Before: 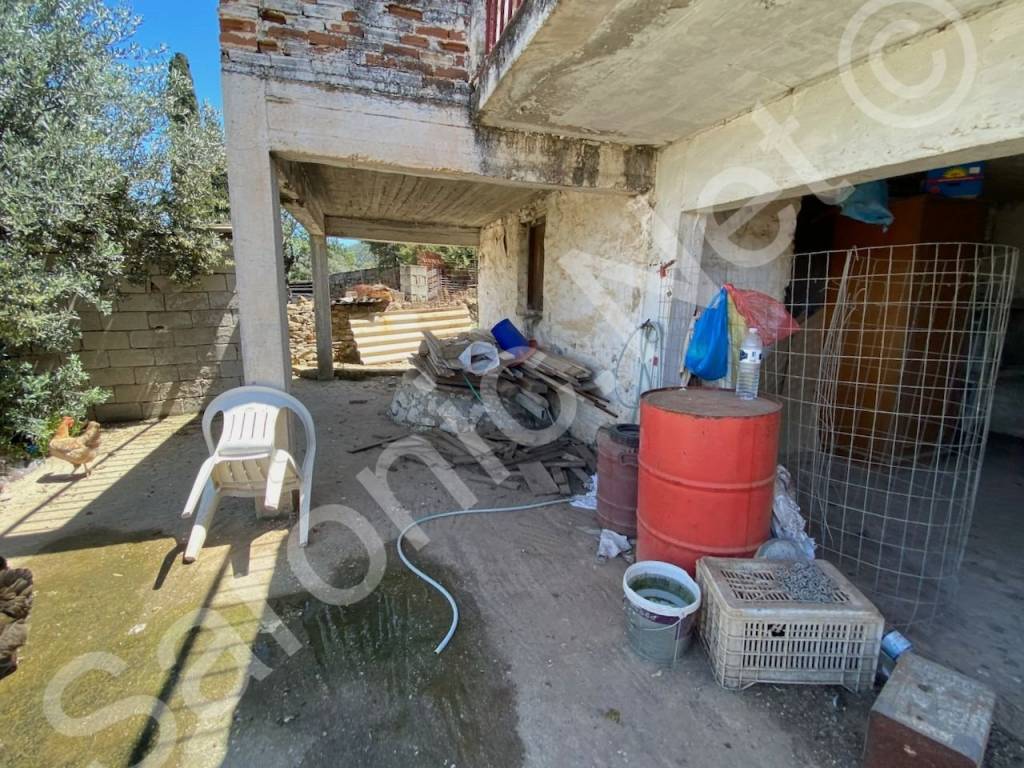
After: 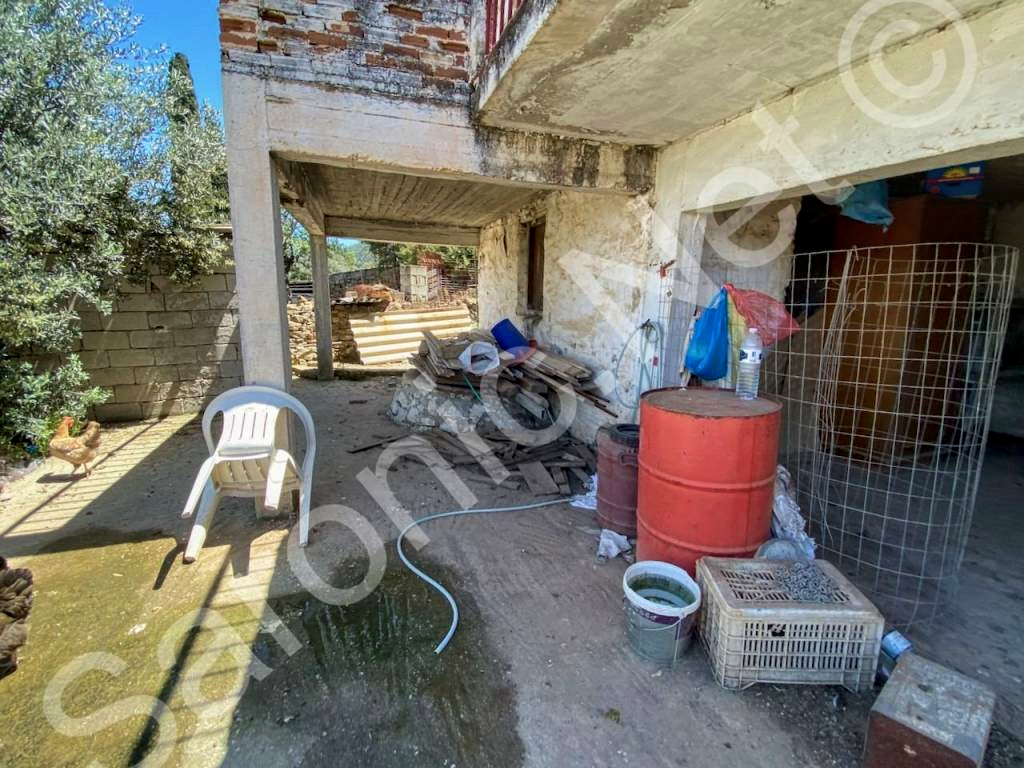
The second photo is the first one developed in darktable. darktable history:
velvia: strength 21.76%
local contrast: detail 130%
